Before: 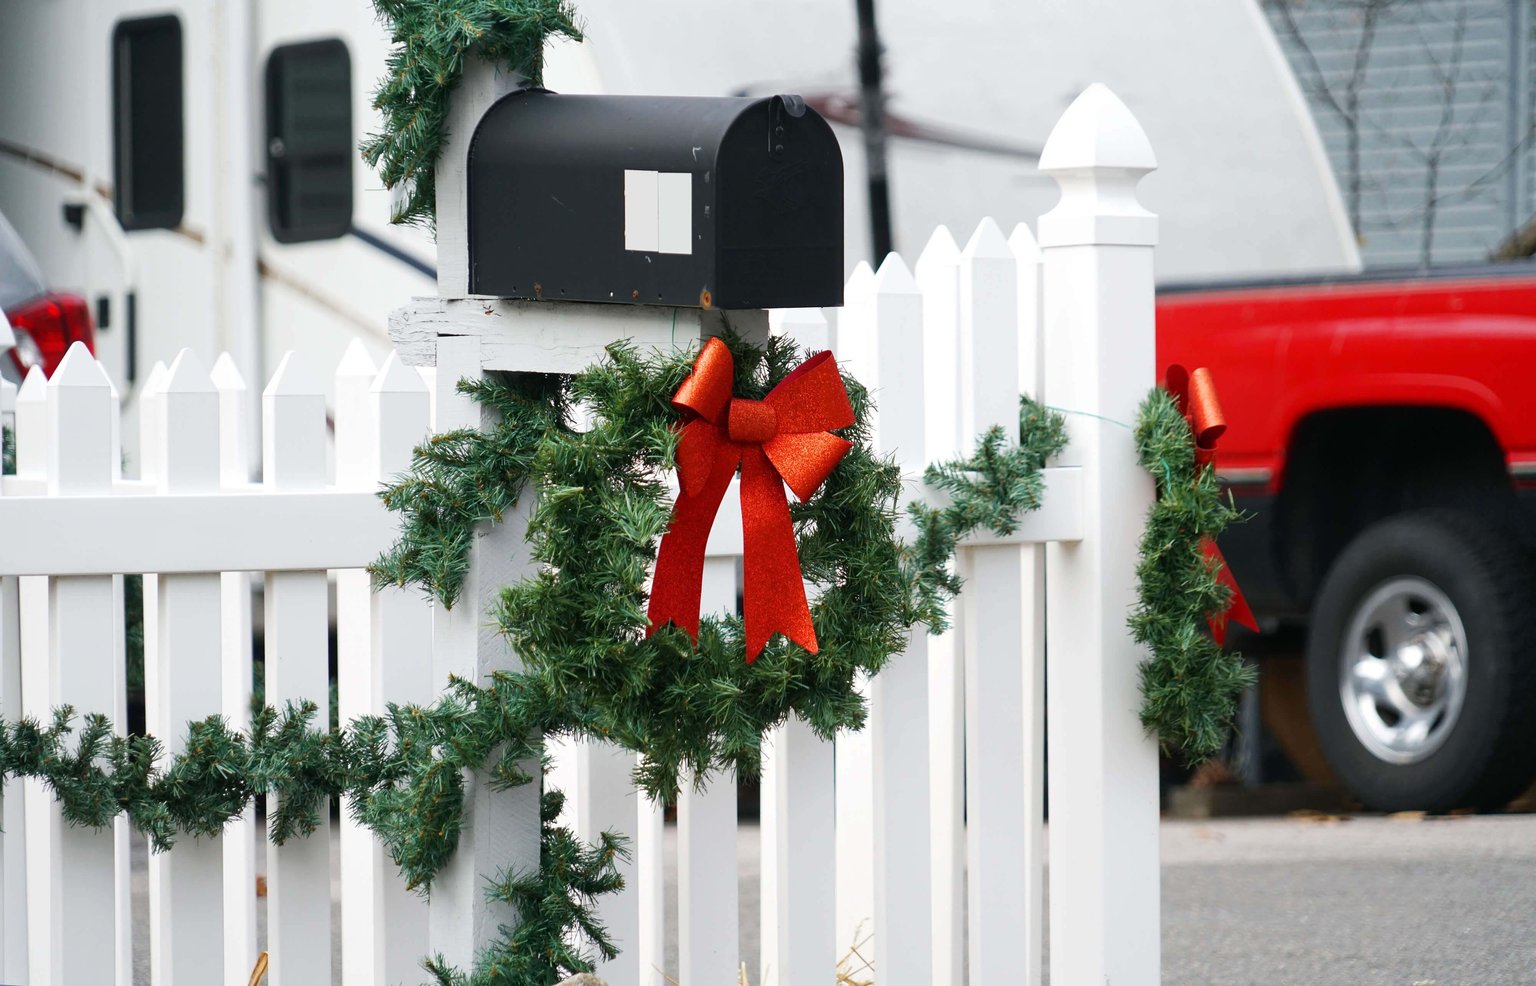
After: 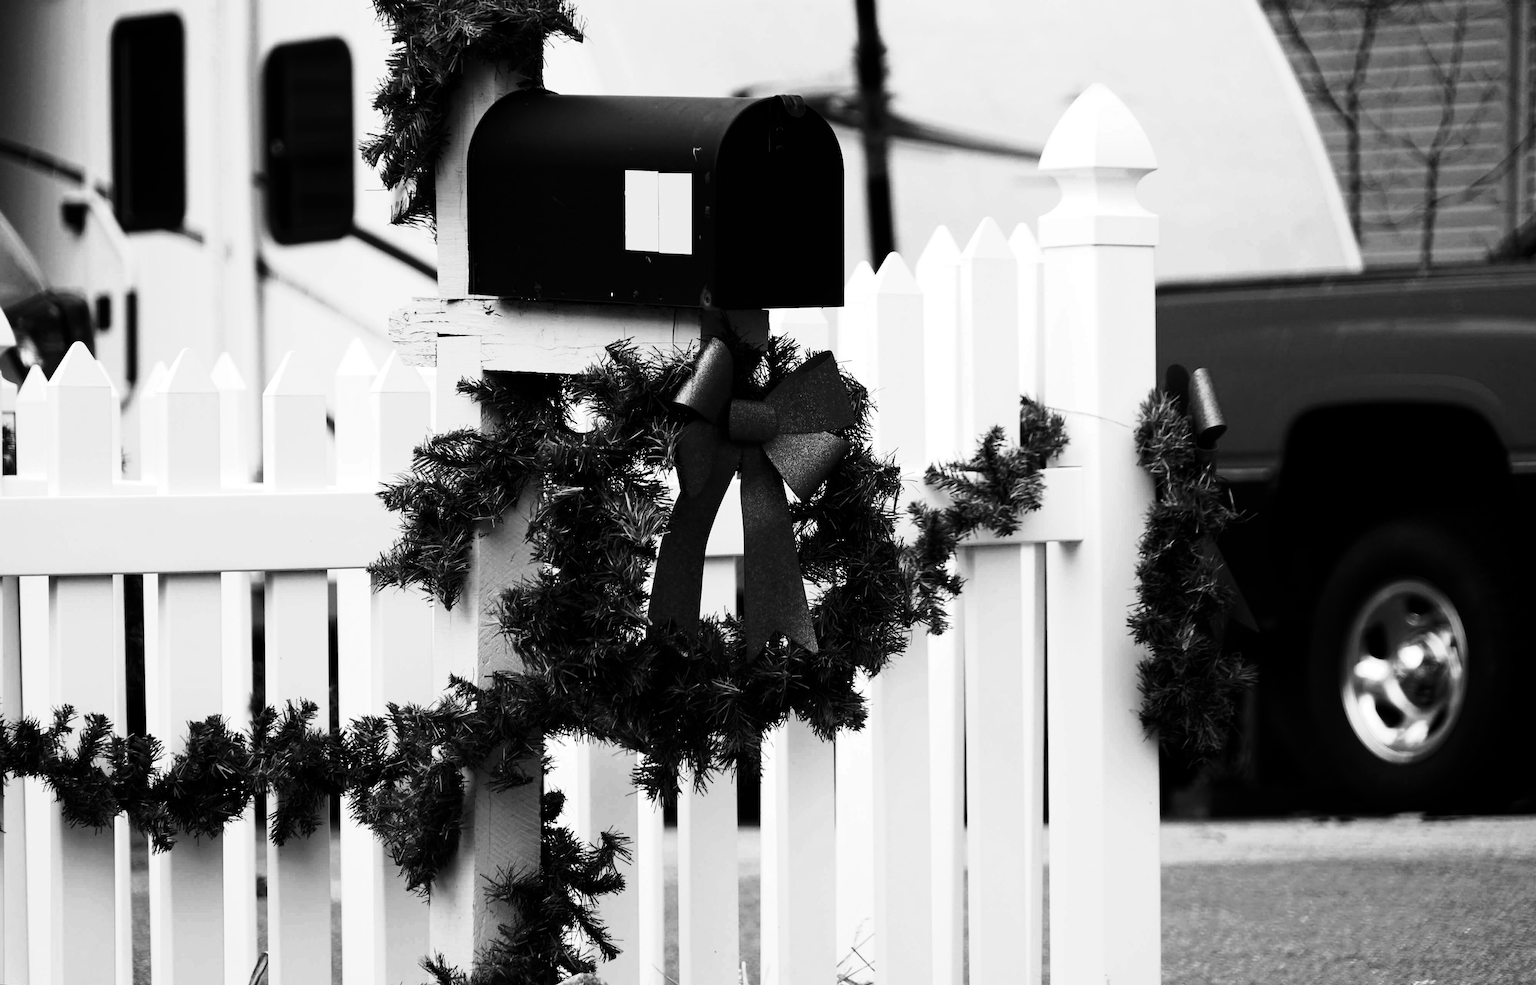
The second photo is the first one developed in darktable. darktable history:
contrast brightness saturation: contrast 0.02, brightness -1, saturation -1
base curve: curves: ch0 [(0, 0) (0.557, 0.834) (1, 1)]
